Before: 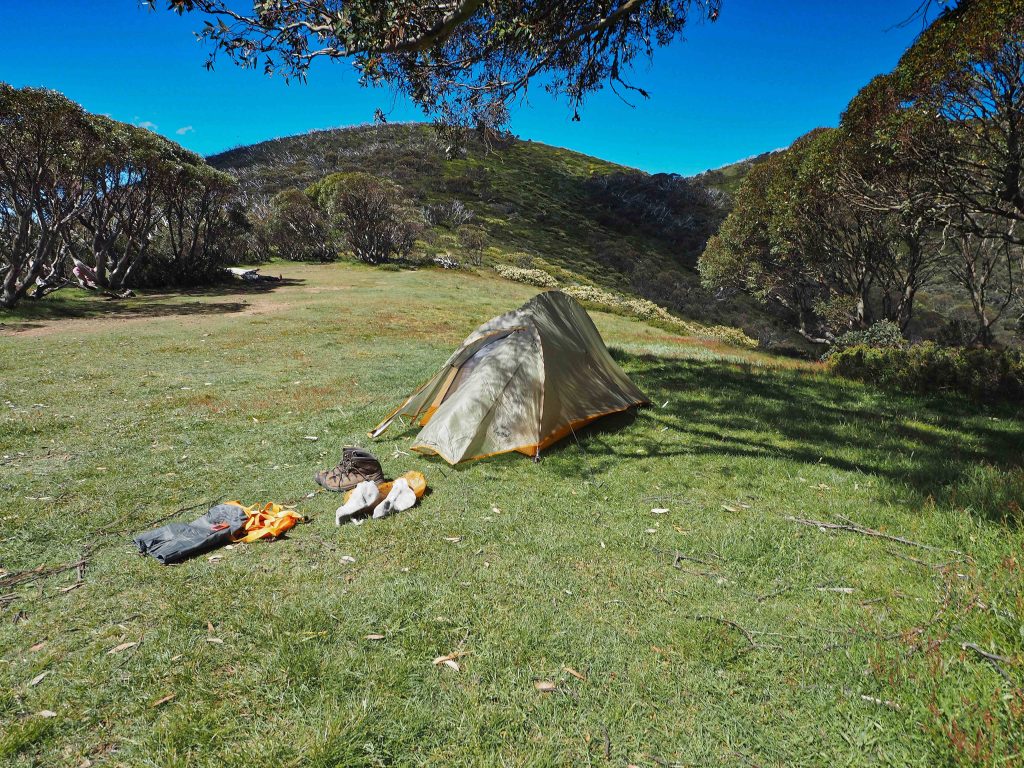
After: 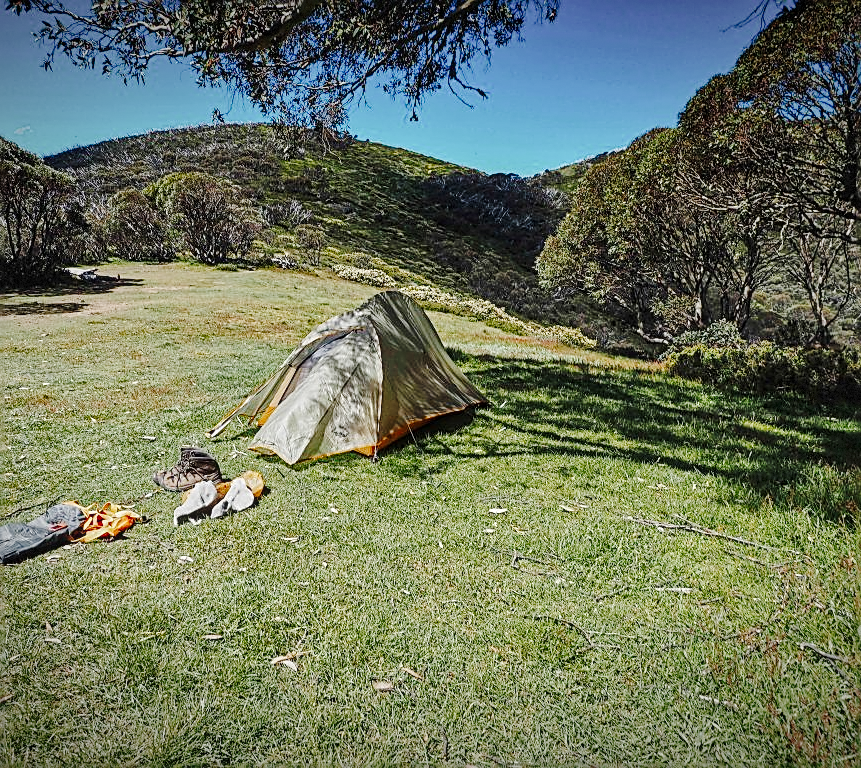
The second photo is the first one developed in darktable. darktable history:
crop: left 15.832%
sharpen: amount 1.009
local contrast: on, module defaults
shadows and highlights: soften with gaussian
tone curve: curves: ch0 [(0.014, 0) (0.13, 0.09) (0.227, 0.211) (0.33, 0.395) (0.494, 0.615) (0.662, 0.76) (0.795, 0.846) (1, 0.969)]; ch1 [(0, 0) (0.366, 0.367) (0.447, 0.416) (0.473, 0.484) (0.504, 0.502) (0.525, 0.518) (0.564, 0.601) (0.634, 0.66) (0.746, 0.804) (1, 1)]; ch2 [(0, 0) (0.333, 0.346) (0.375, 0.375) (0.424, 0.43) (0.476, 0.498) (0.496, 0.505) (0.517, 0.522) (0.548, 0.548) (0.579, 0.618) (0.651, 0.674) (0.688, 0.728) (1, 1)], preserve colors none
contrast brightness saturation: contrast -0.078, brightness -0.032, saturation -0.106
vignetting: fall-off radius 101.07%, brightness -0.58, saturation -0.256, width/height ratio 1.343, dithering 8-bit output, unbound false
